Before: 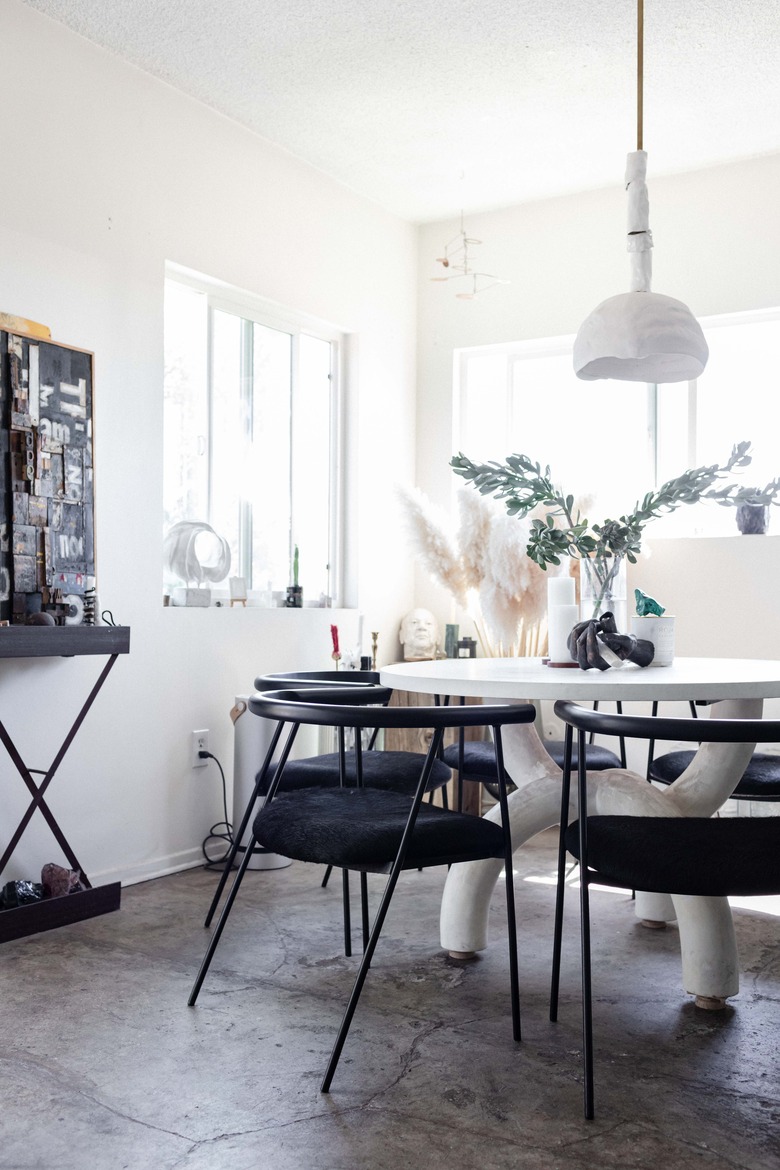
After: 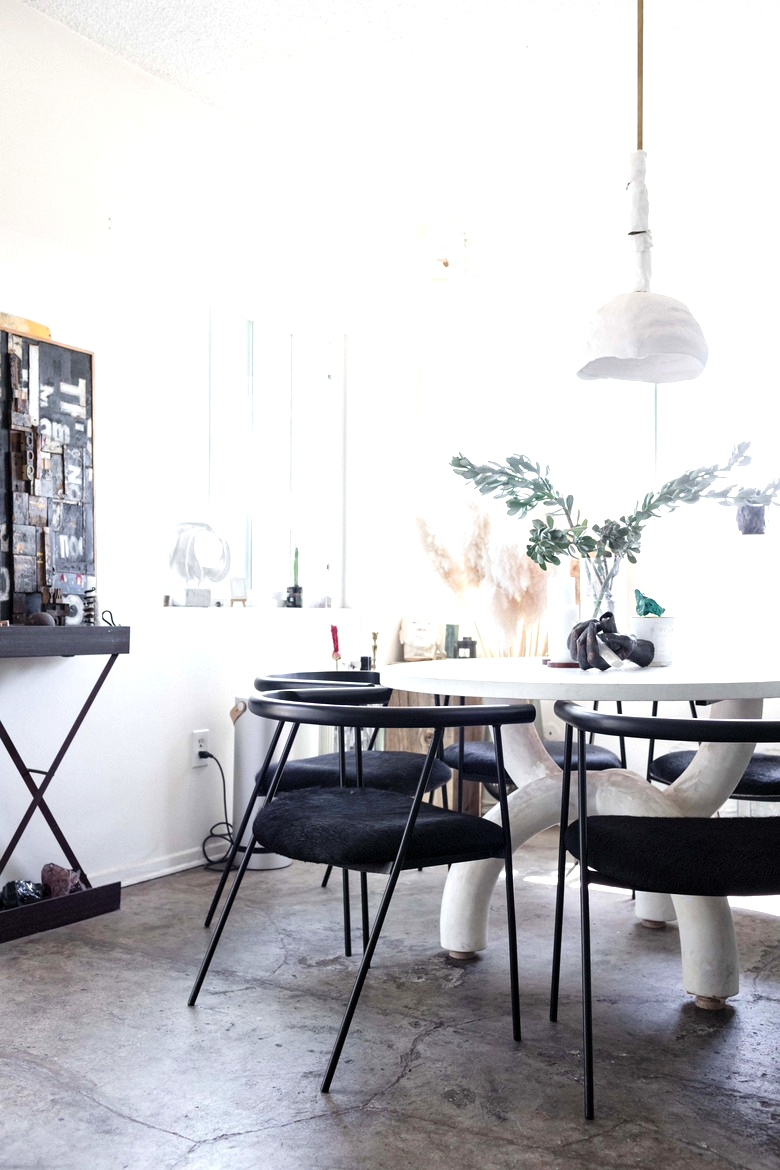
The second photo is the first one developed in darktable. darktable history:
exposure: black level correction 0, exposure 0.498 EV, compensate exposure bias true, compensate highlight preservation false
levels: levels [0.016, 0.5, 0.996]
